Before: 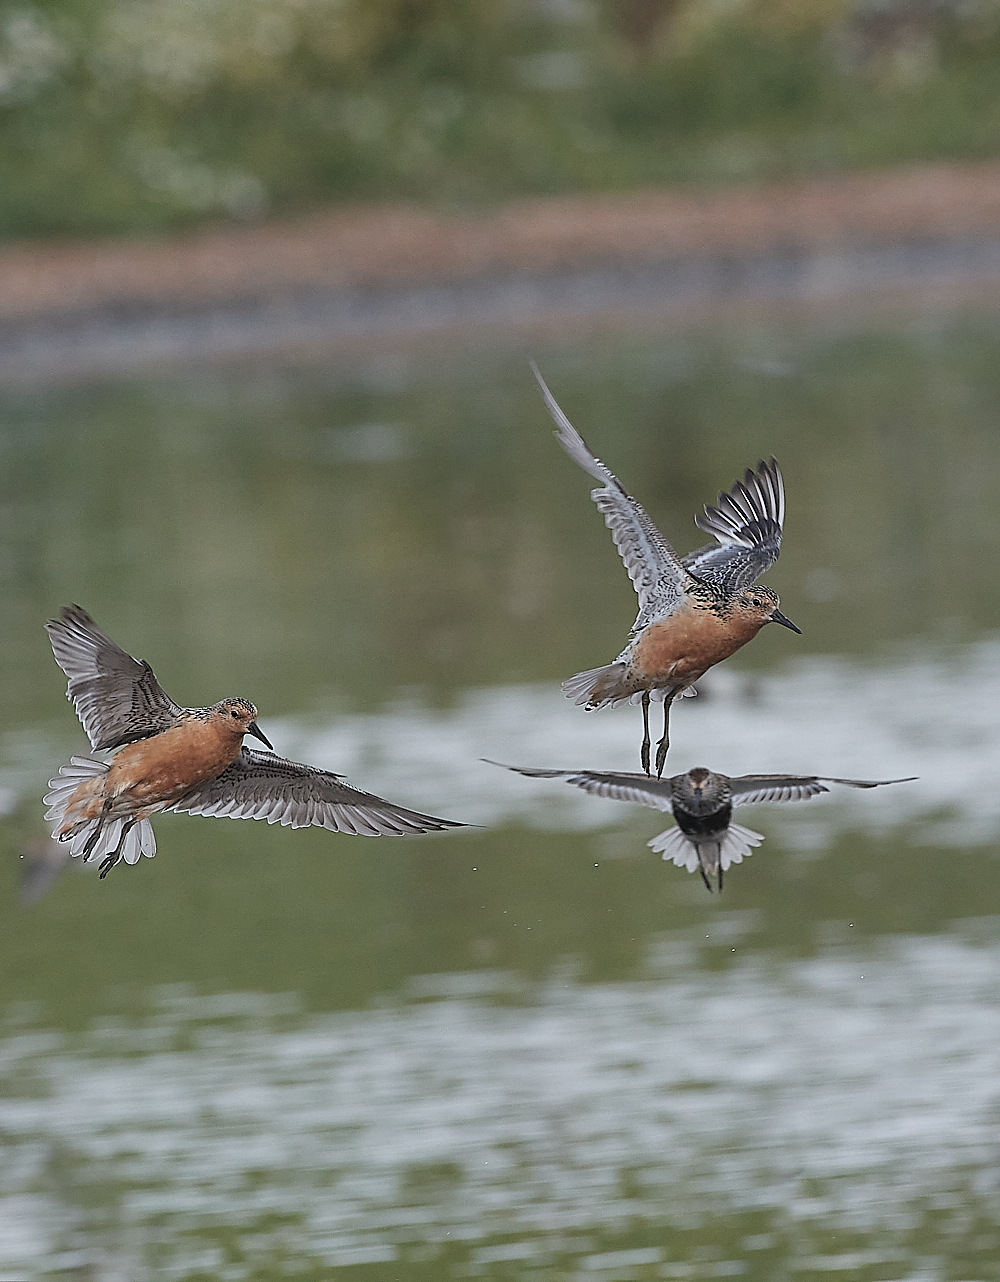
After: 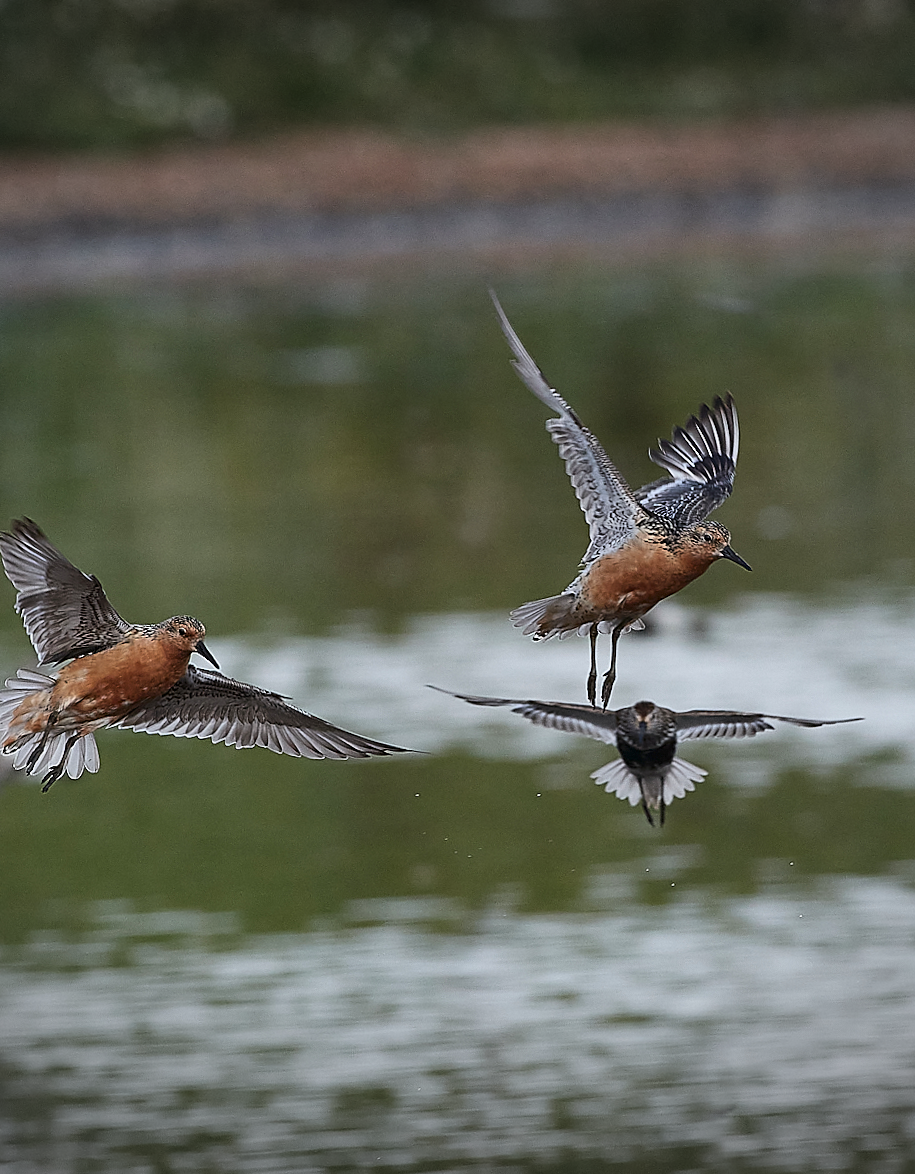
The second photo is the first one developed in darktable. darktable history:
crop and rotate: angle -1.89°, left 3.163%, top 3.92%, right 1.463%, bottom 0.622%
vignetting: fall-off start 99.42%, width/height ratio 1.324
tone equalizer: smoothing diameter 24.81%, edges refinement/feathering 14.83, preserve details guided filter
contrast brightness saturation: contrast 0.187, brightness -0.109, saturation 0.211
